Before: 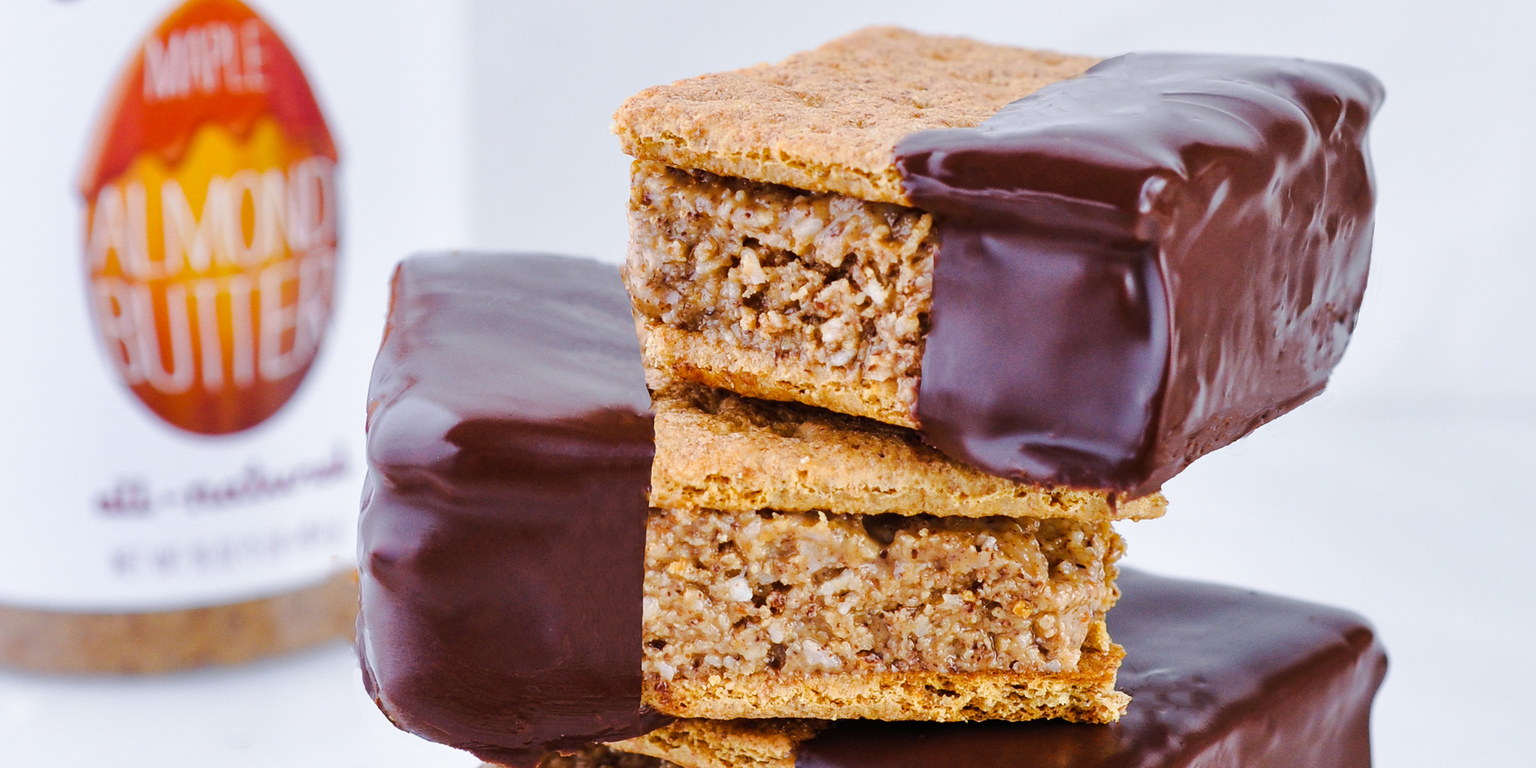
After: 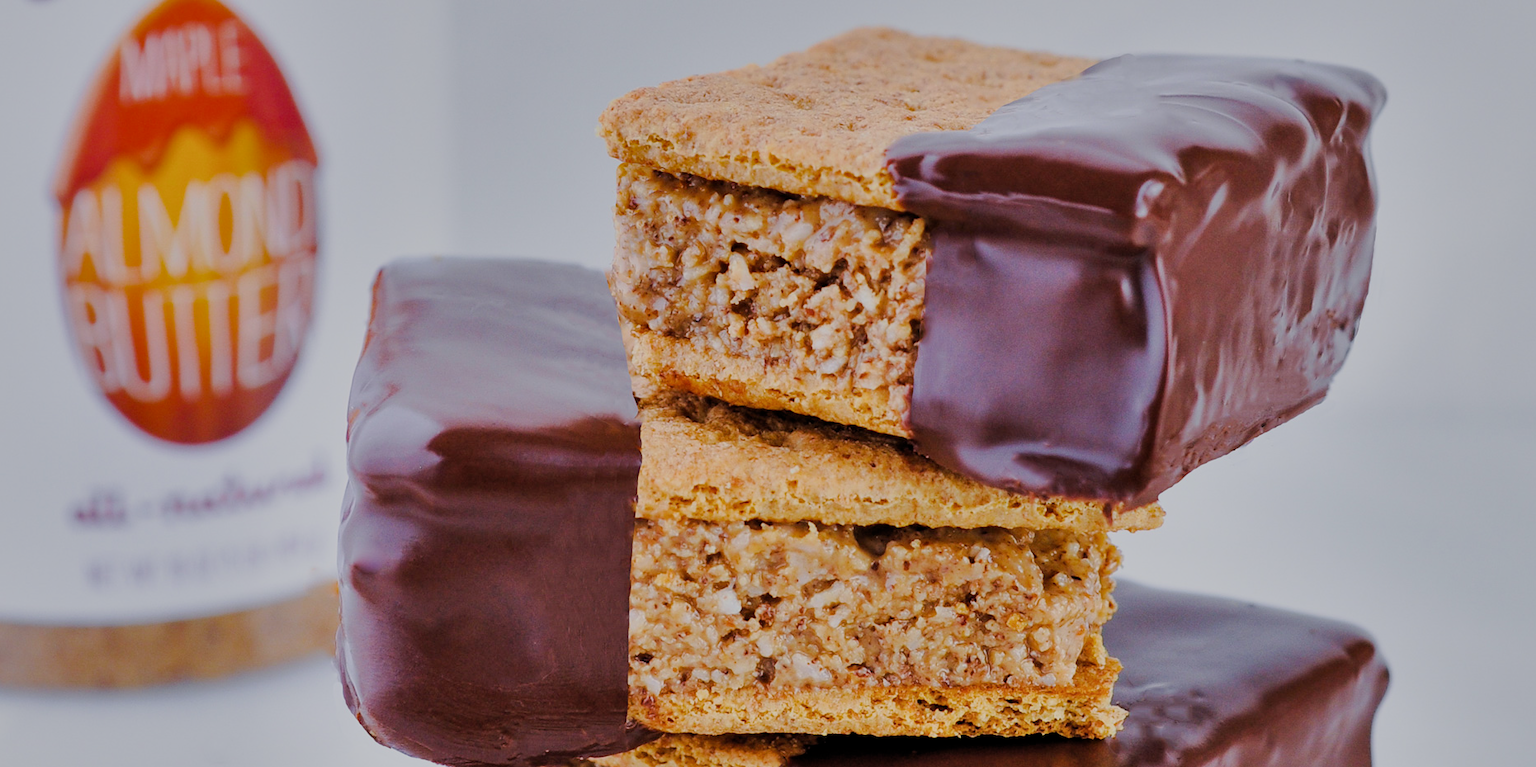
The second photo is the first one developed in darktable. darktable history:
crop: left 1.743%, right 0.268%, bottom 2.011%
shadows and highlights: soften with gaussian
filmic rgb: black relative exposure -8.79 EV, white relative exposure 4.98 EV, threshold 3 EV, target black luminance 0%, hardness 3.77, latitude 66.33%, contrast 0.822, shadows ↔ highlights balance 20%, color science v5 (2021), contrast in shadows safe, contrast in highlights safe, enable highlight reconstruction true
